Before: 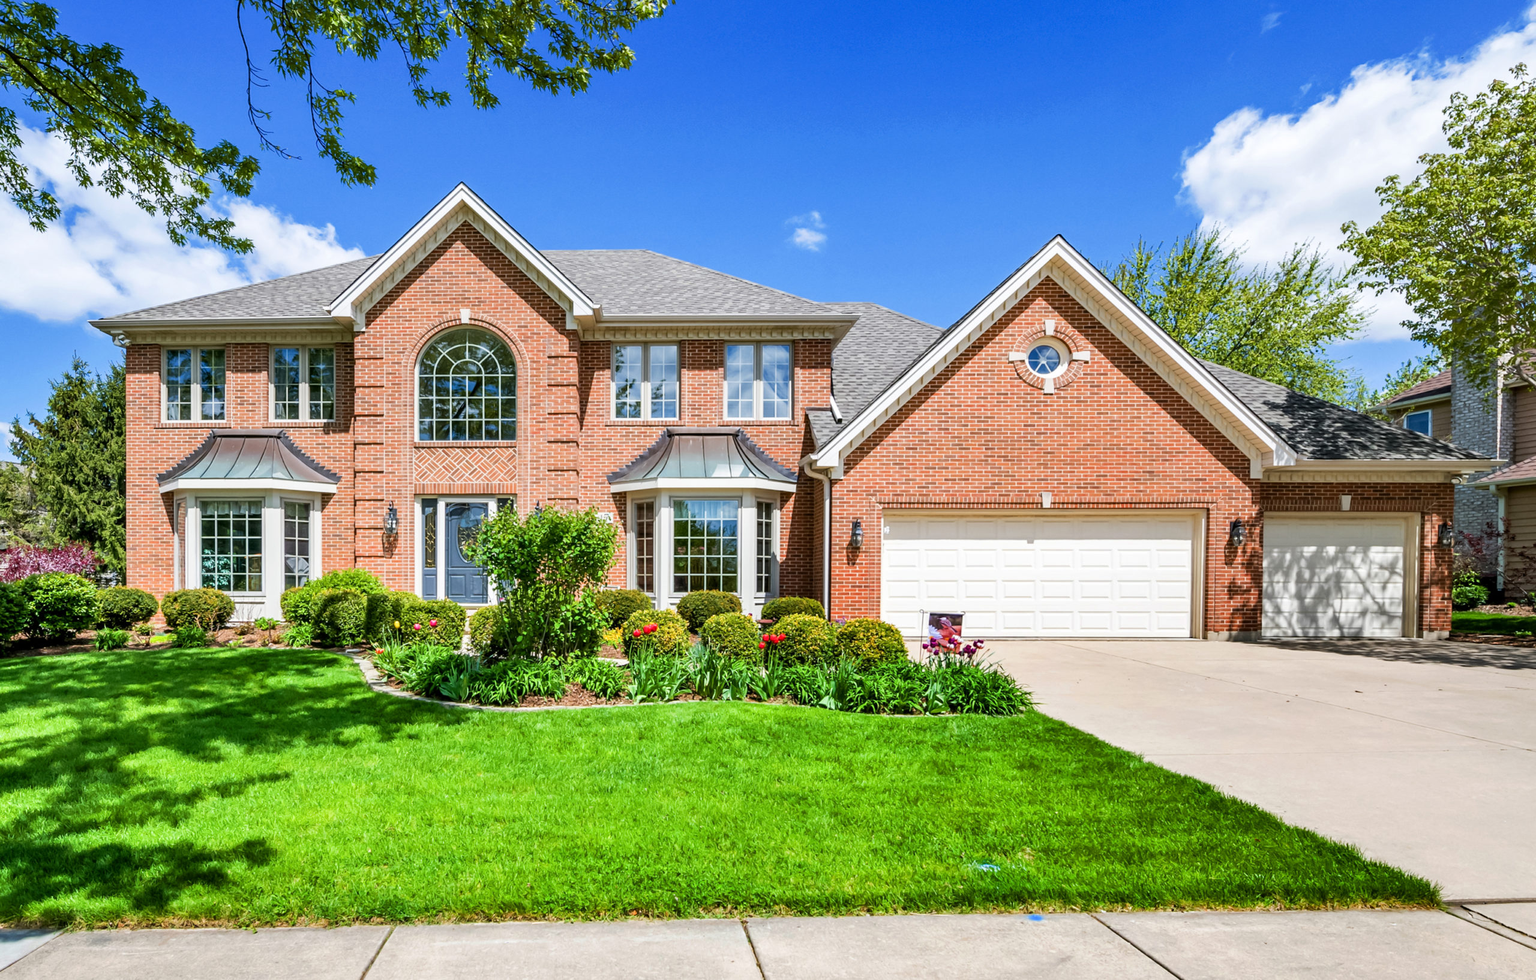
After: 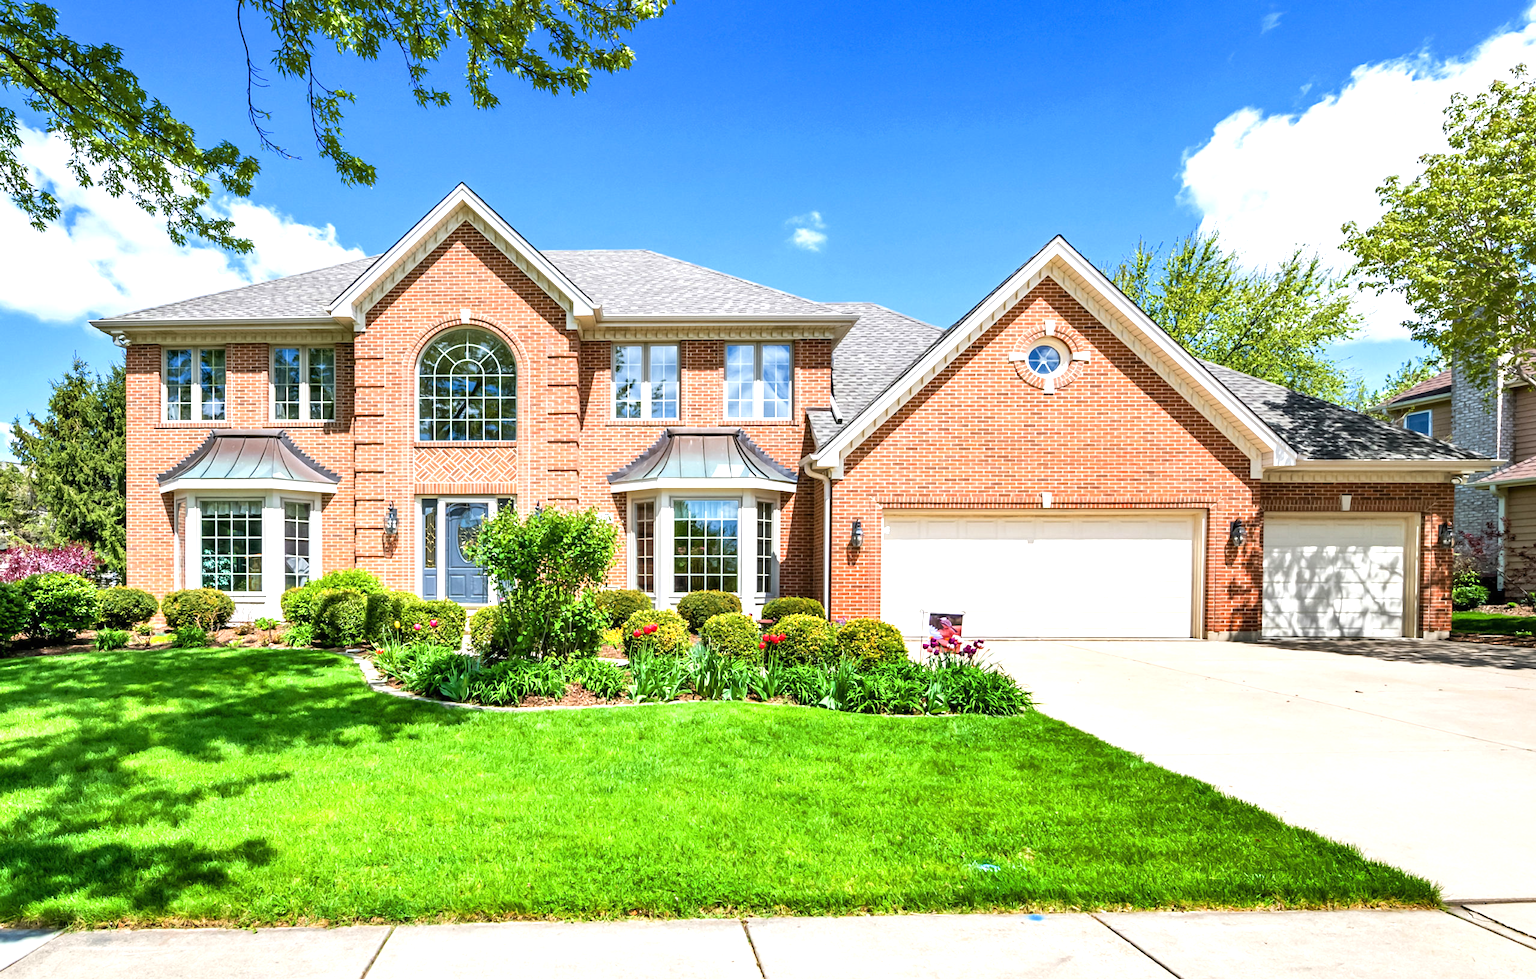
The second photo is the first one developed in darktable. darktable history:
exposure: black level correction 0, exposure 0.691 EV, compensate highlight preservation false
